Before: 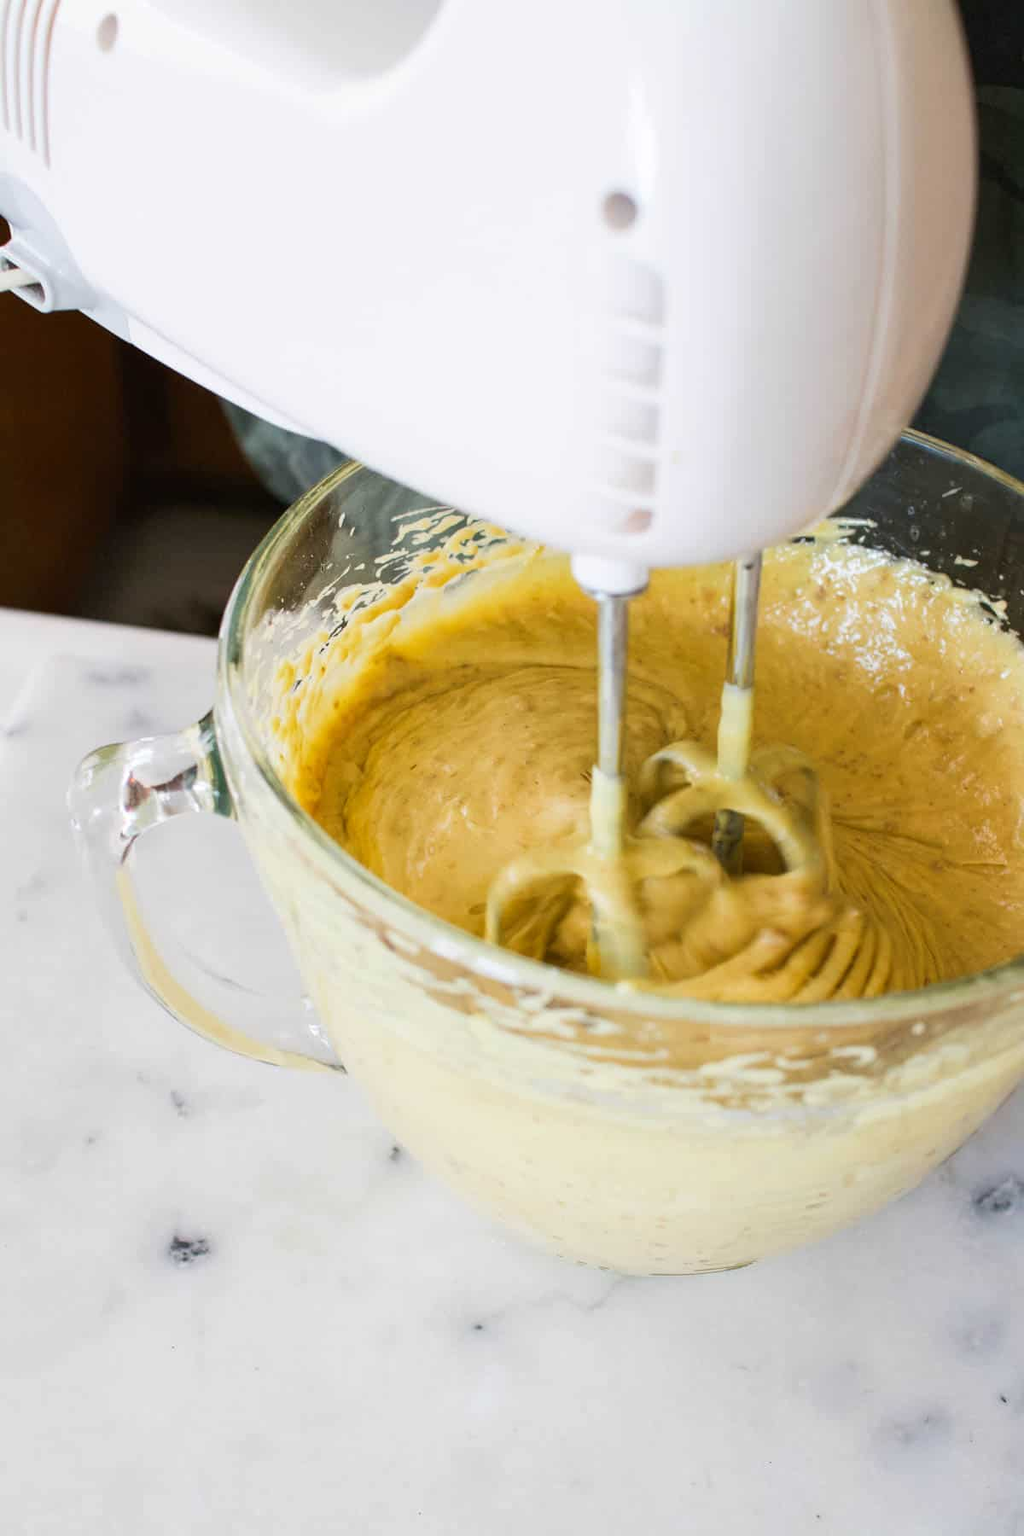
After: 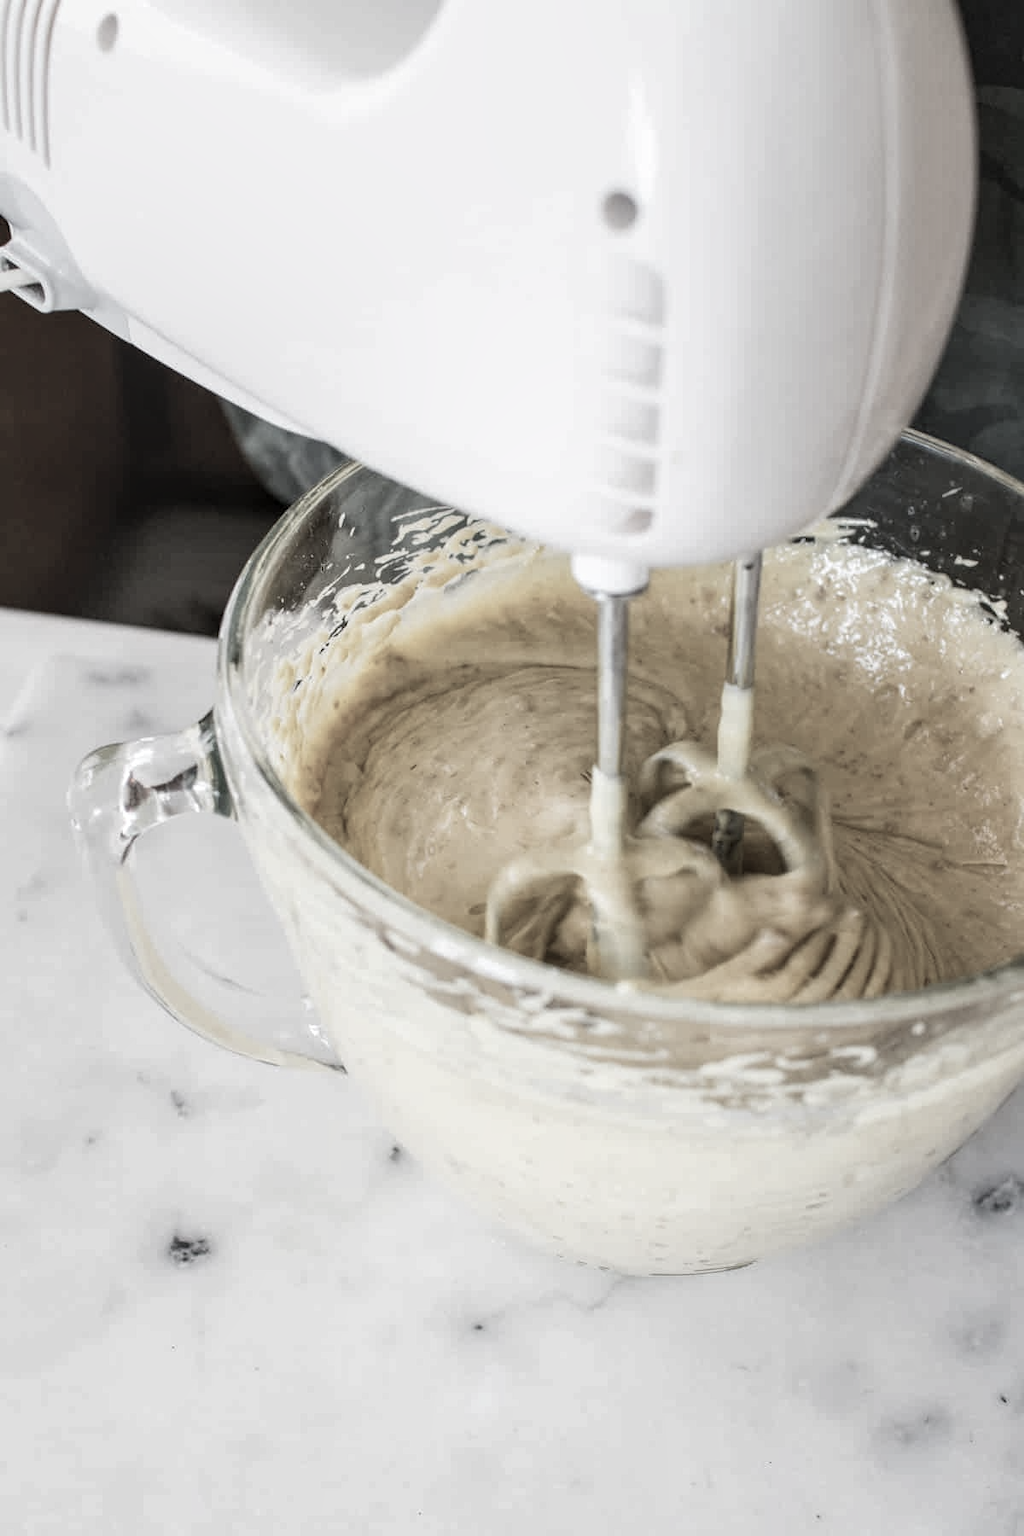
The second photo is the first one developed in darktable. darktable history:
color correction: highlights b* 0.004, saturation 0.26
local contrast: detail 130%
exposure: black level correction 0.001, compensate highlight preservation false
